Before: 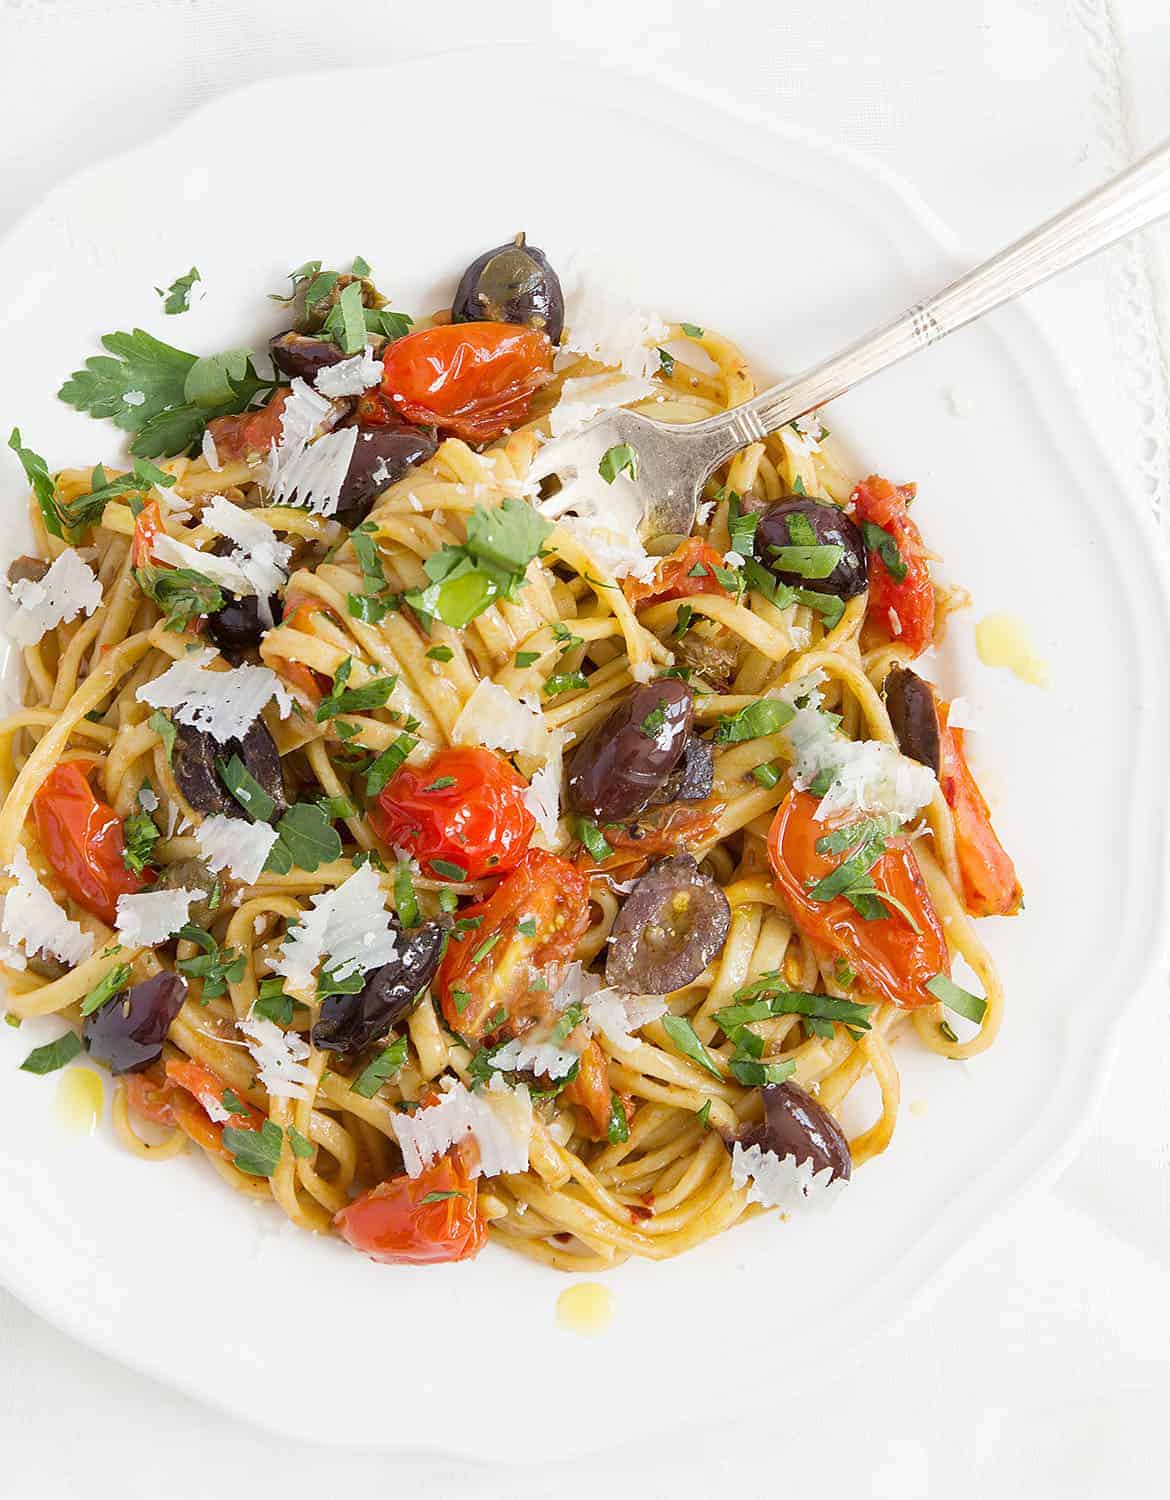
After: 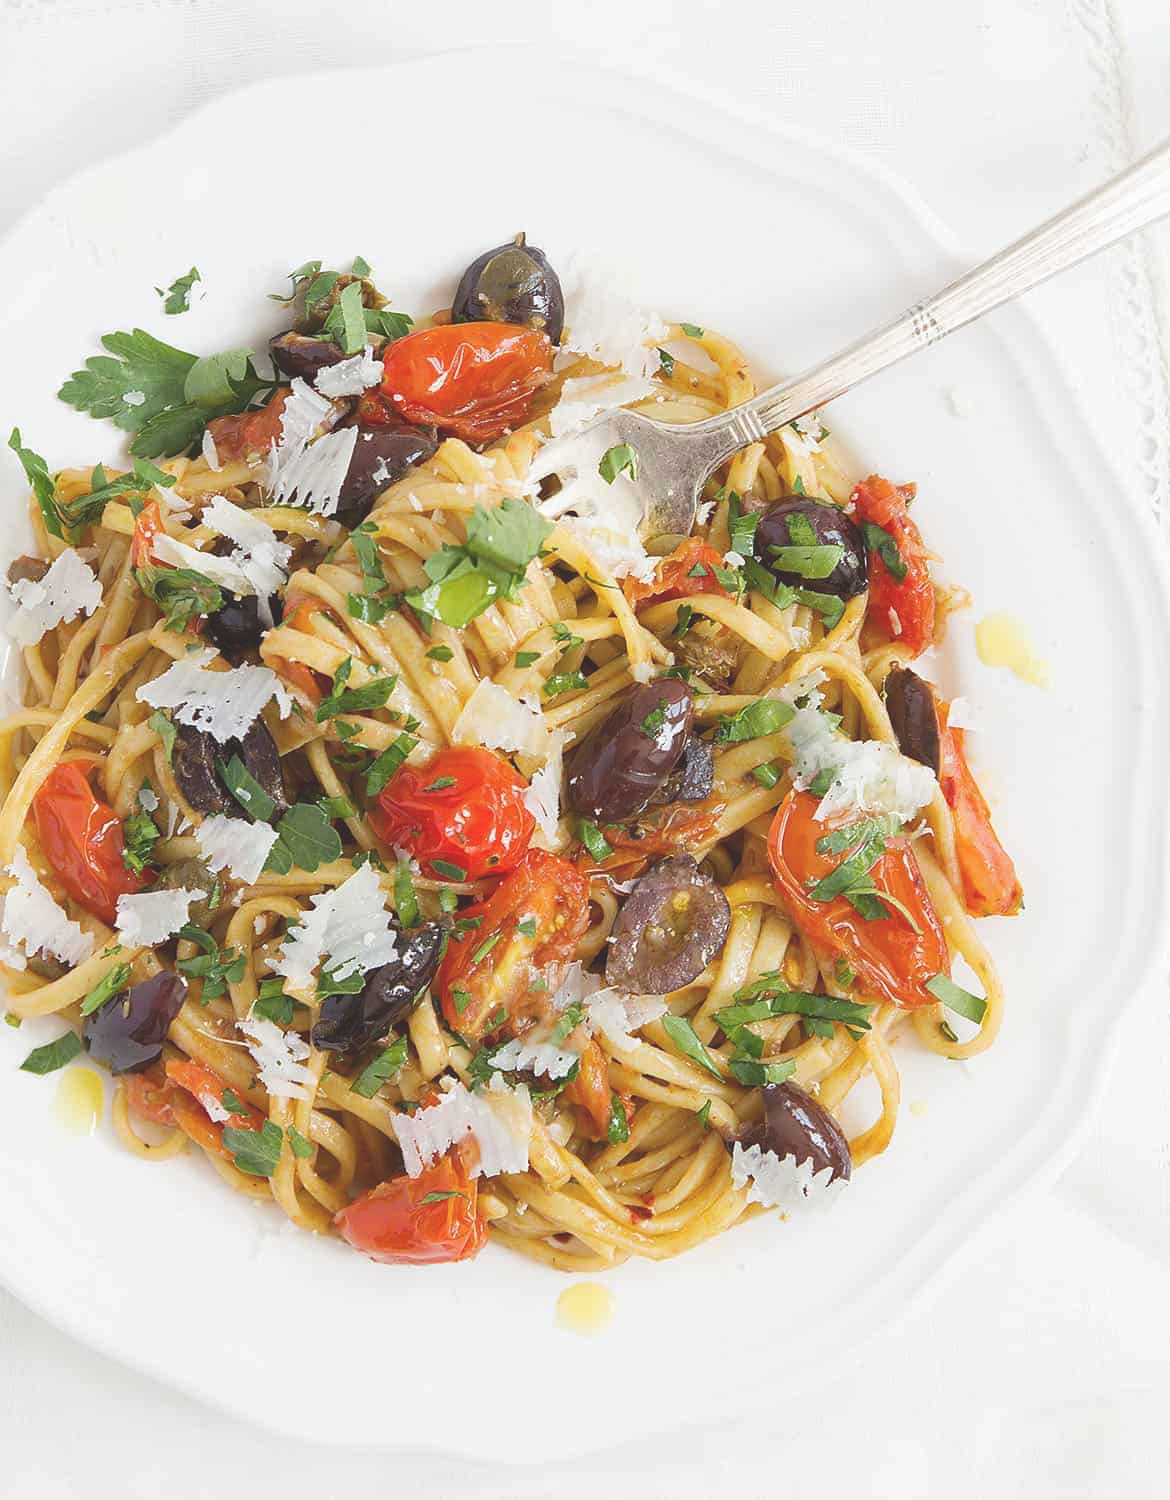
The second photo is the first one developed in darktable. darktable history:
exposure: black level correction -0.022, exposure -0.034 EV, compensate highlight preservation false
